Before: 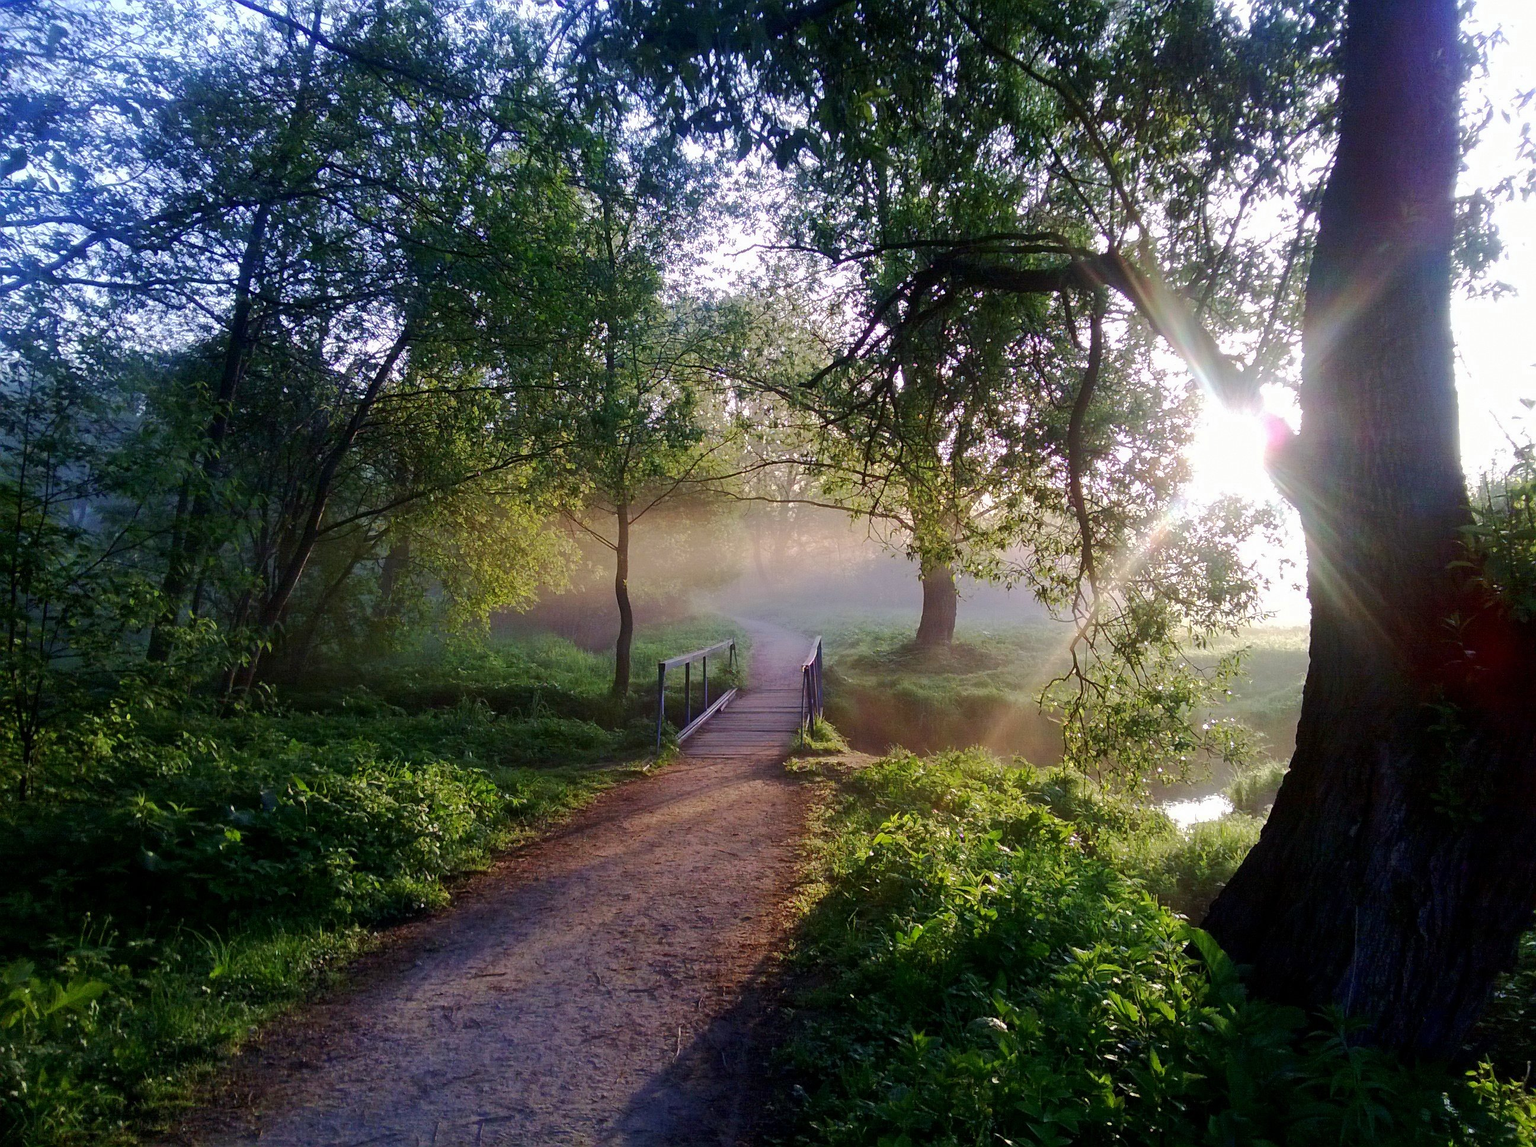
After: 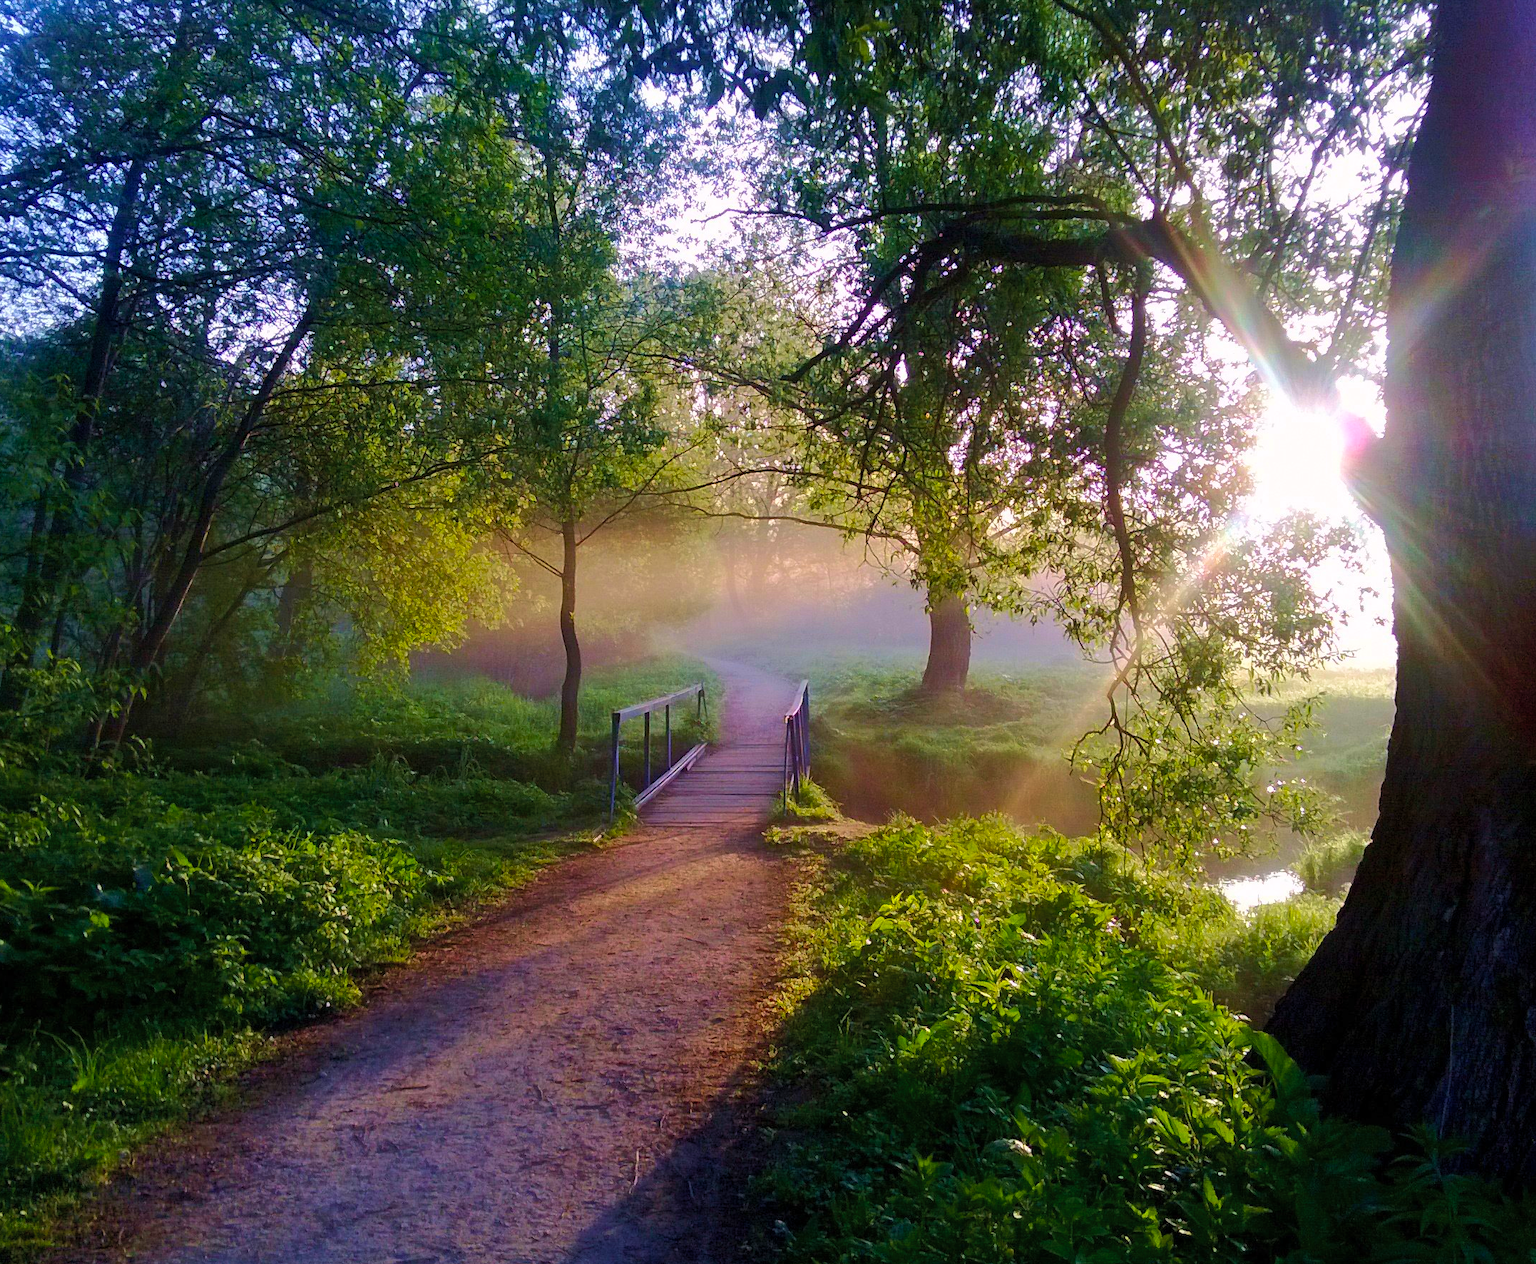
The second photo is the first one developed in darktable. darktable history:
crop: left 9.763%, top 6.22%, right 7.127%, bottom 2.18%
color balance rgb: highlights gain › chroma 0.265%, highlights gain › hue 331.28°, perceptual saturation grading › global saturation 29.404%, global vibrance 20%
velvia: on, module defaults
tone curve: curves: ch0 [(0, 0) (0.003, 0.005) (0.011, 0.019) (0.025, 0.04) (0.044, 0.064) (0.069, 0.095) (0.1, 0.129) (0.136, 0.169) (0.177, 0.207) (0.224, 0.247) (0.277, 0.298) (0.335, 0.354) (0.399, 0.416) (0.468, 0.478) (0.543, 0.553) (0.623, 0.634) (0.709, 0.709) (0.801, 0.817) (0.898, 0.912) (1, 1)], color space Lab, independent channels, preserve colors none
